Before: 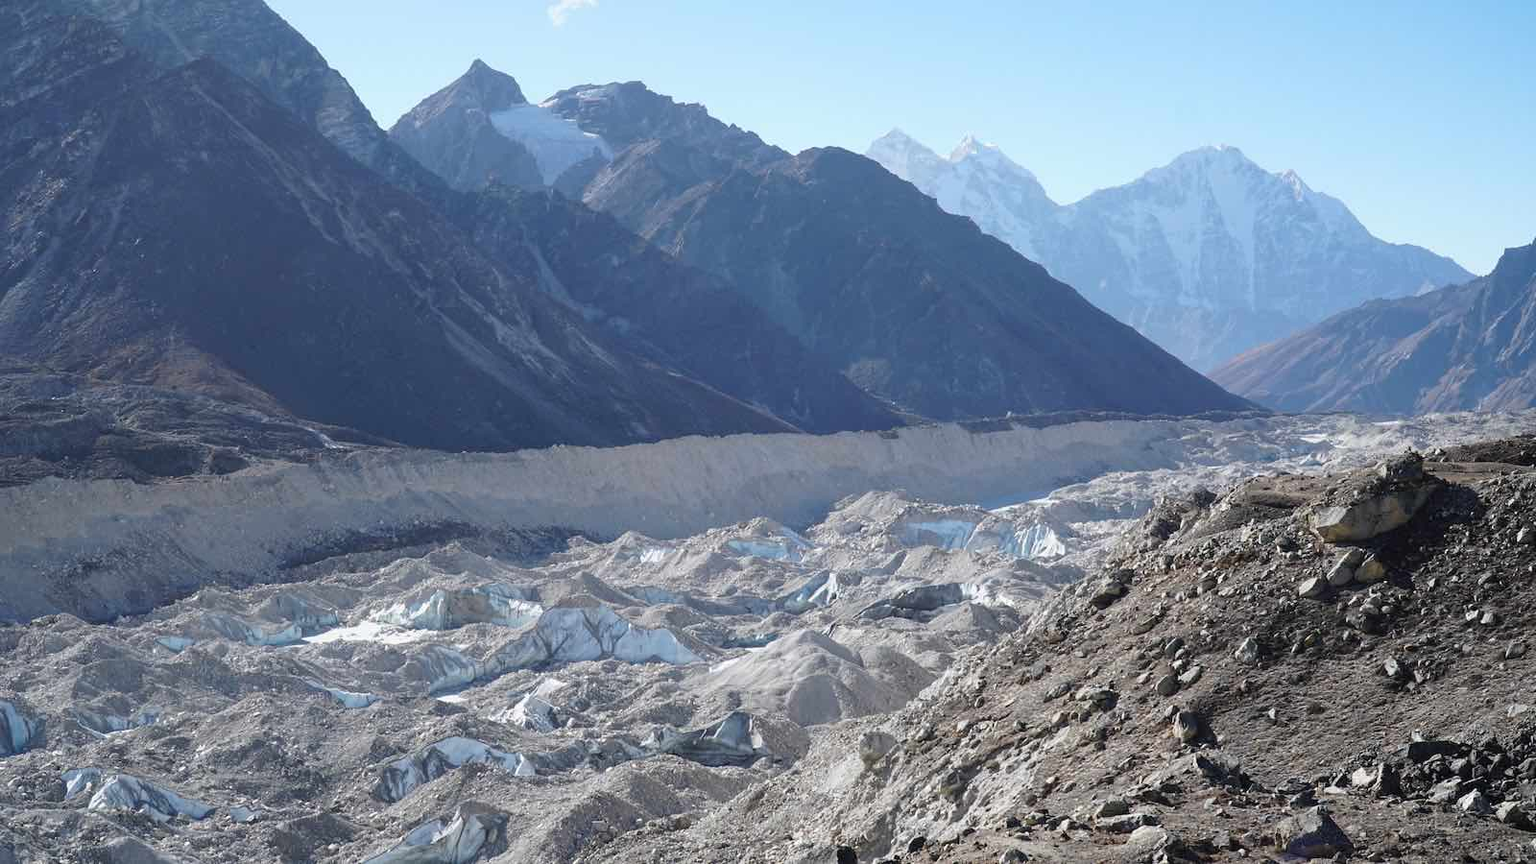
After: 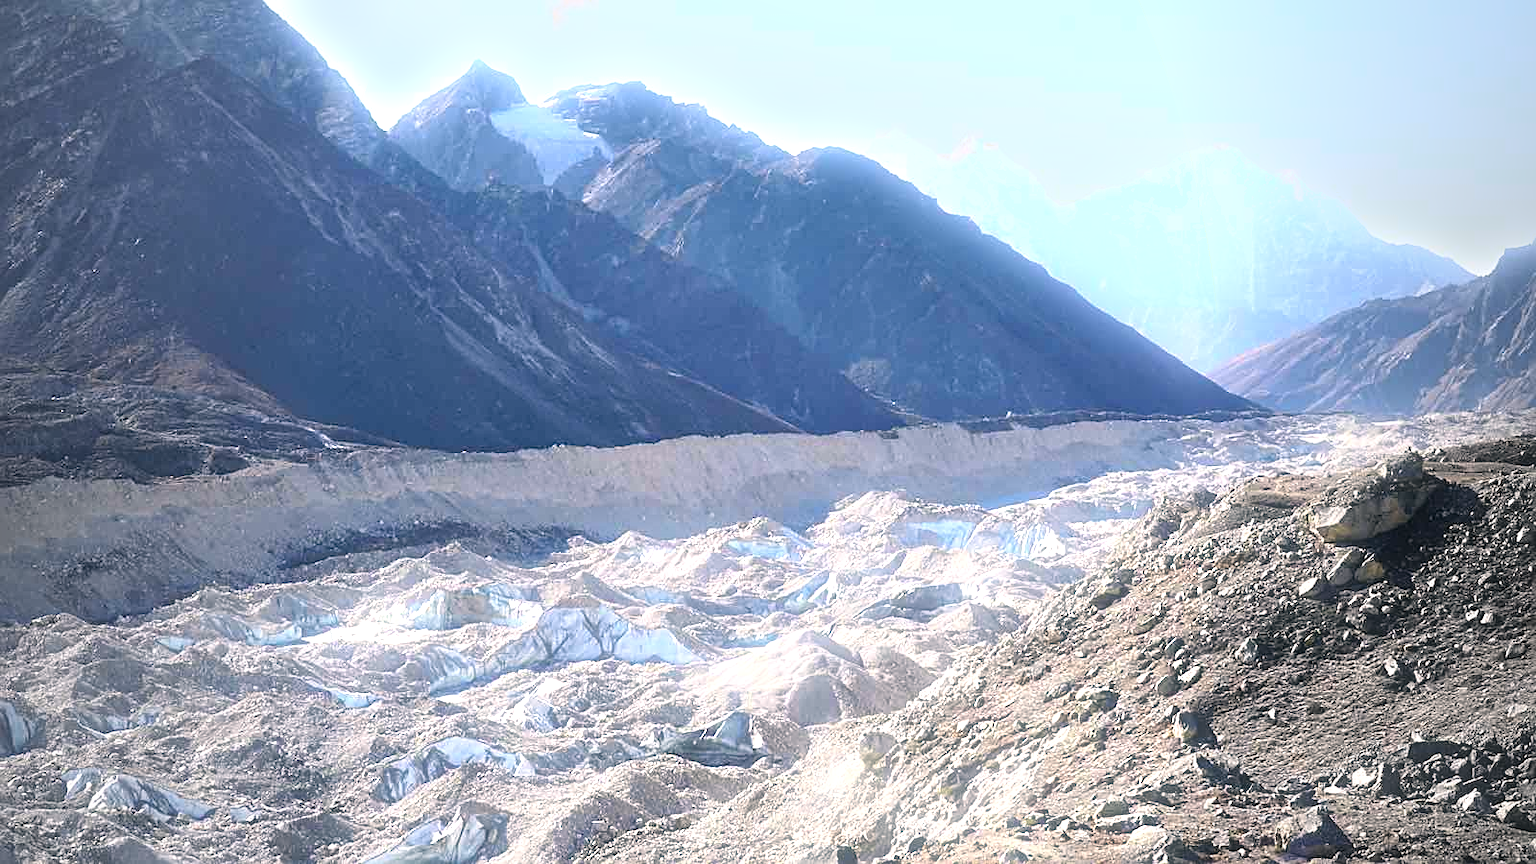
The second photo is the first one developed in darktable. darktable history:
color correction: highlights a* 5.38, highlights b* 5.3, shadows a* -4.26, shadows b* -5.11
color balance rgb: linear chroma grading › global chroma 10%, global vibrance 10%, contrast 15%, saturation formula JzAzBz (2021)
bloom: size 5%, threshold 95%, strength 15%
sharpen: on, module defaults
vignetting: fall-off start 97%, fall-off radius 100%, width/height ratio 0.609, unbound false
exposure: black level correction -0.002, exposure 0.708 EV, compensate exposure bias true, compensate highlight preservation false
shadows and highlights: shadows 32, highlights -32, soften with gaussian
